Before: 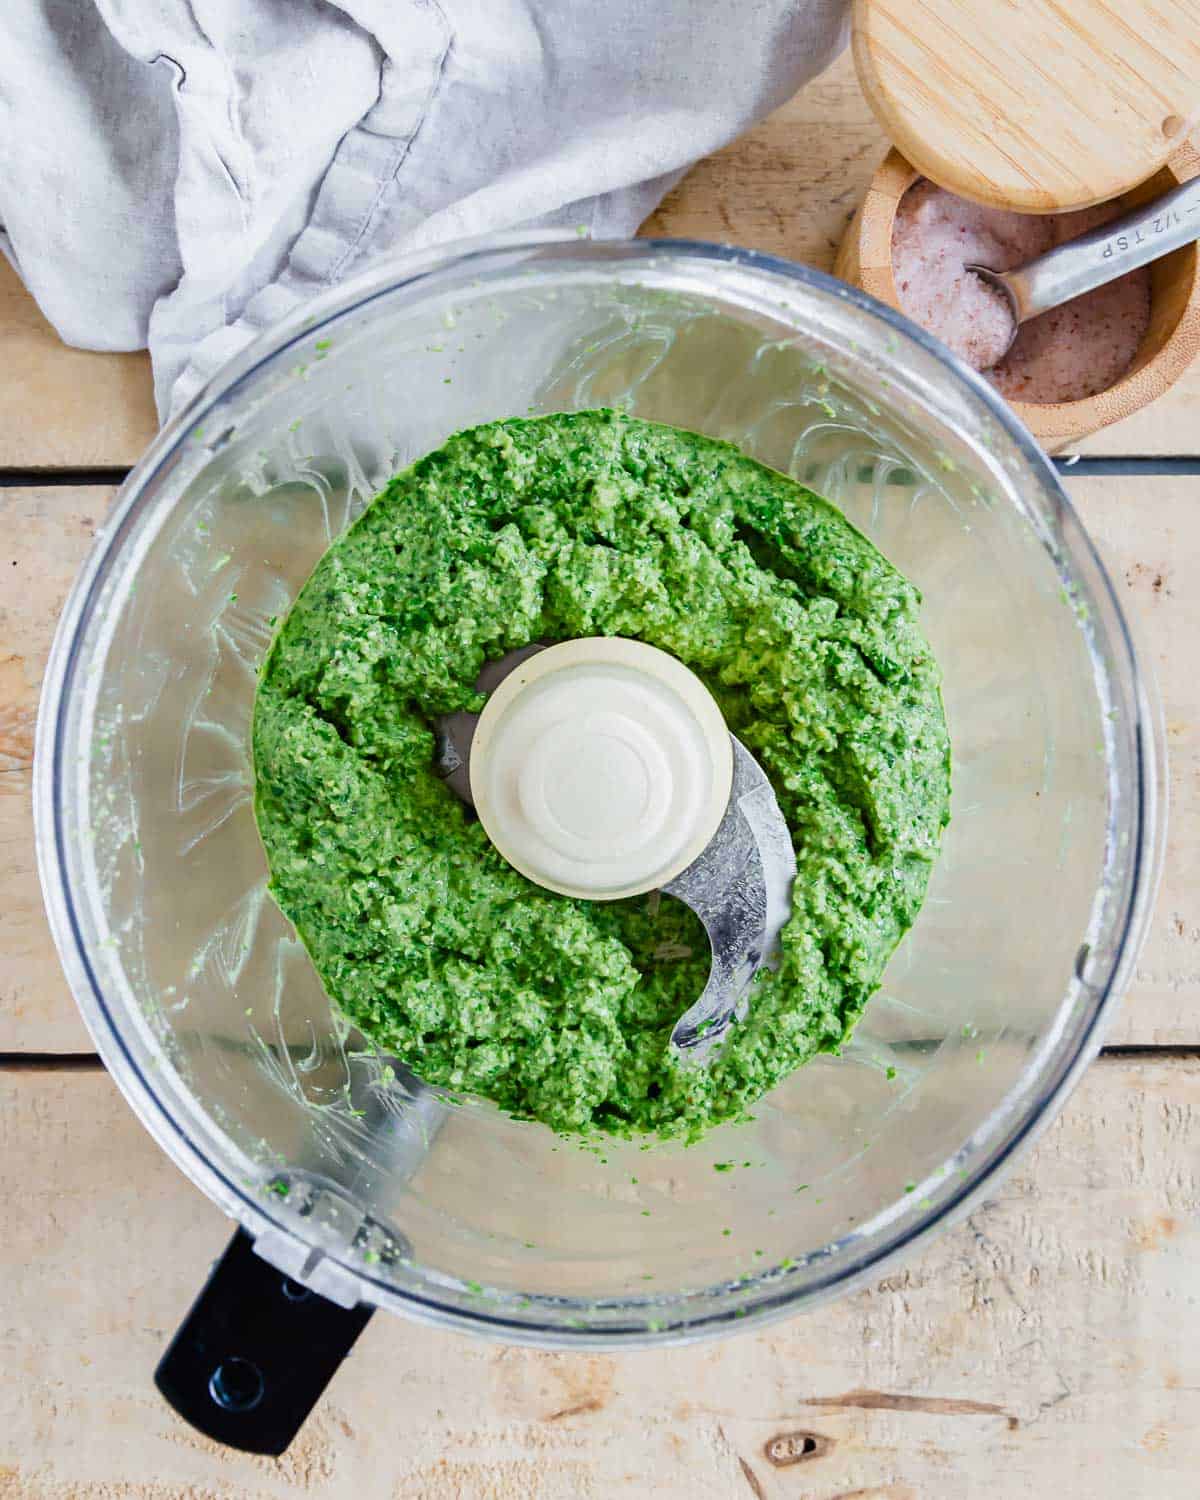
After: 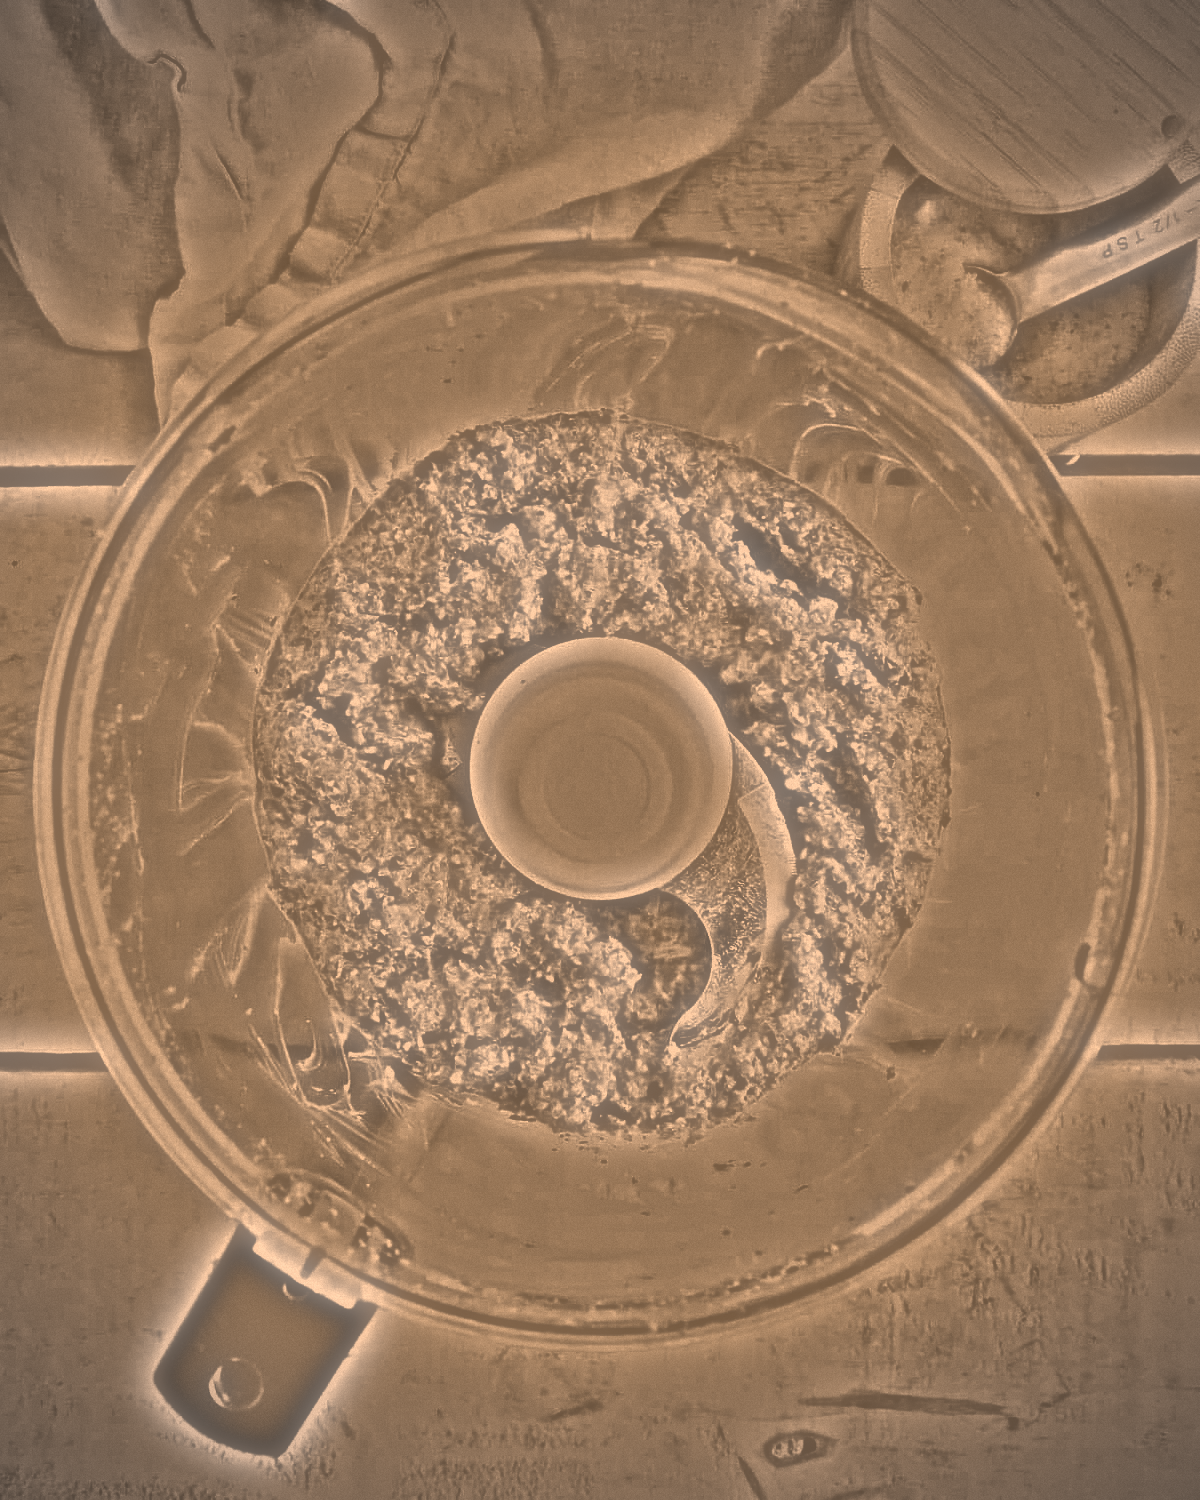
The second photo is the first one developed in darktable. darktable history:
soften: on, module defaults
grain: mid-tones bias 0% | blend: blend mode normal, opacity 55%; mask: uniform (no mask)
highpass: on, module defaults | blend: blend mode overlay, opacity 75%; mask: uniform (no mask)
vibrance: on, module defaults
local contrast: mode bilateral grid, contrast 20, coarseness 50, detail 120%, midtone range 0.2
vignetting: unbound false
color correction: highlights a* 17.94, highlights b* 35.39, shadows a* 1.48, shadows b* 6.42, saturation 1.01 | blend: blend mode normal bounded, opacity 46%; mask: uniform (no mask)
